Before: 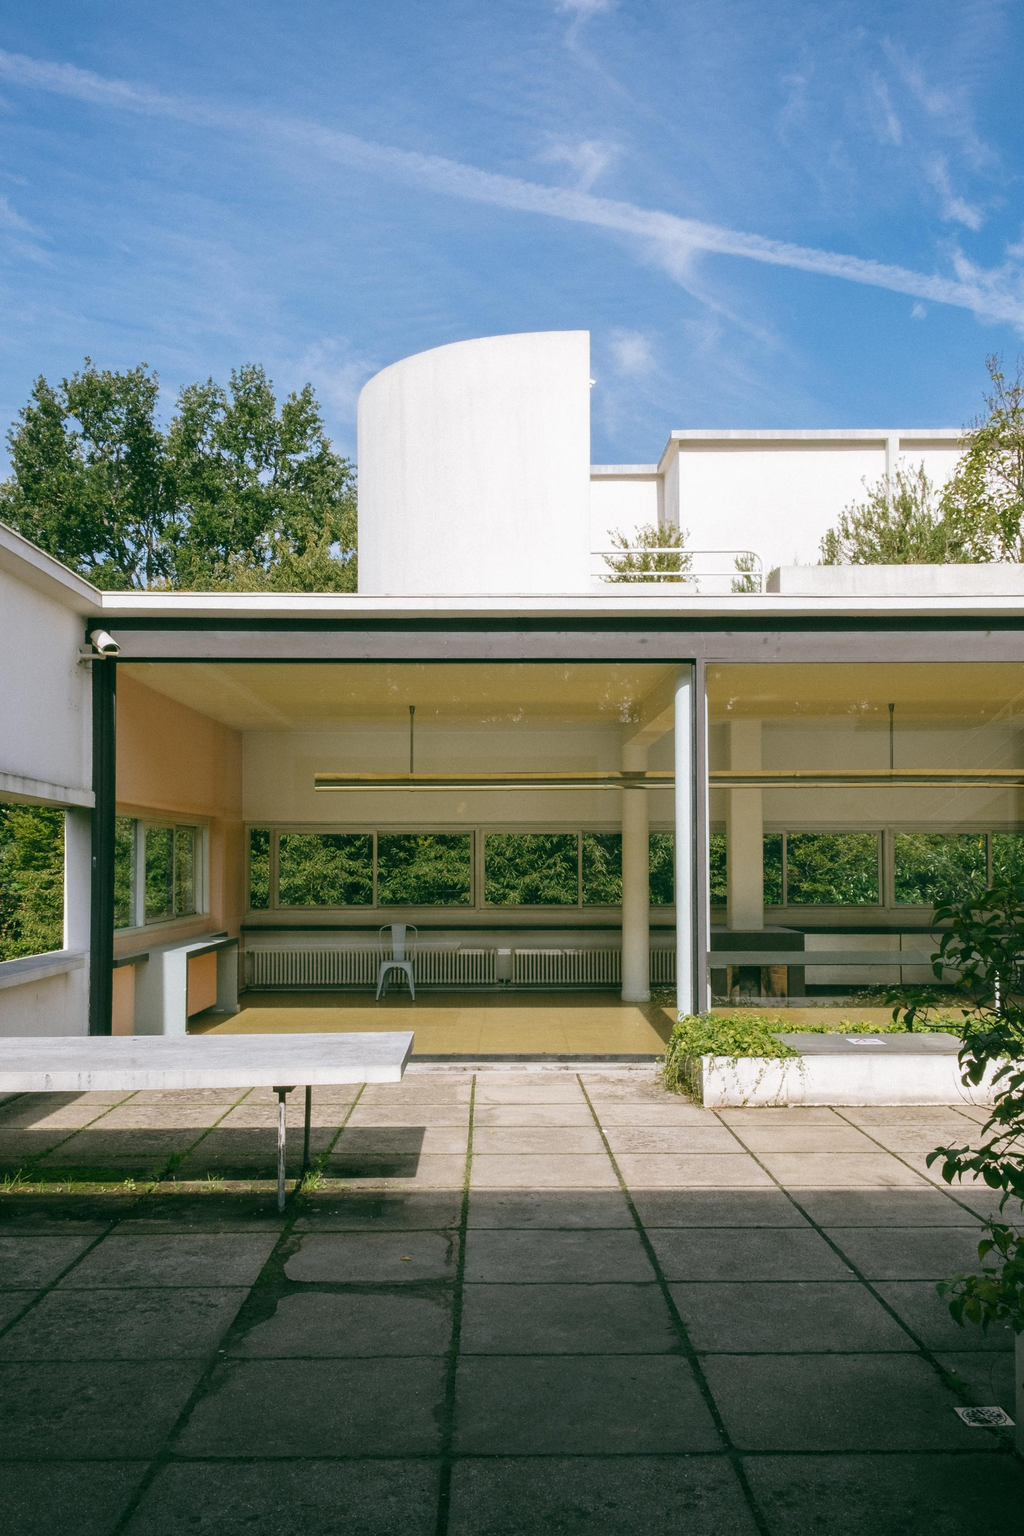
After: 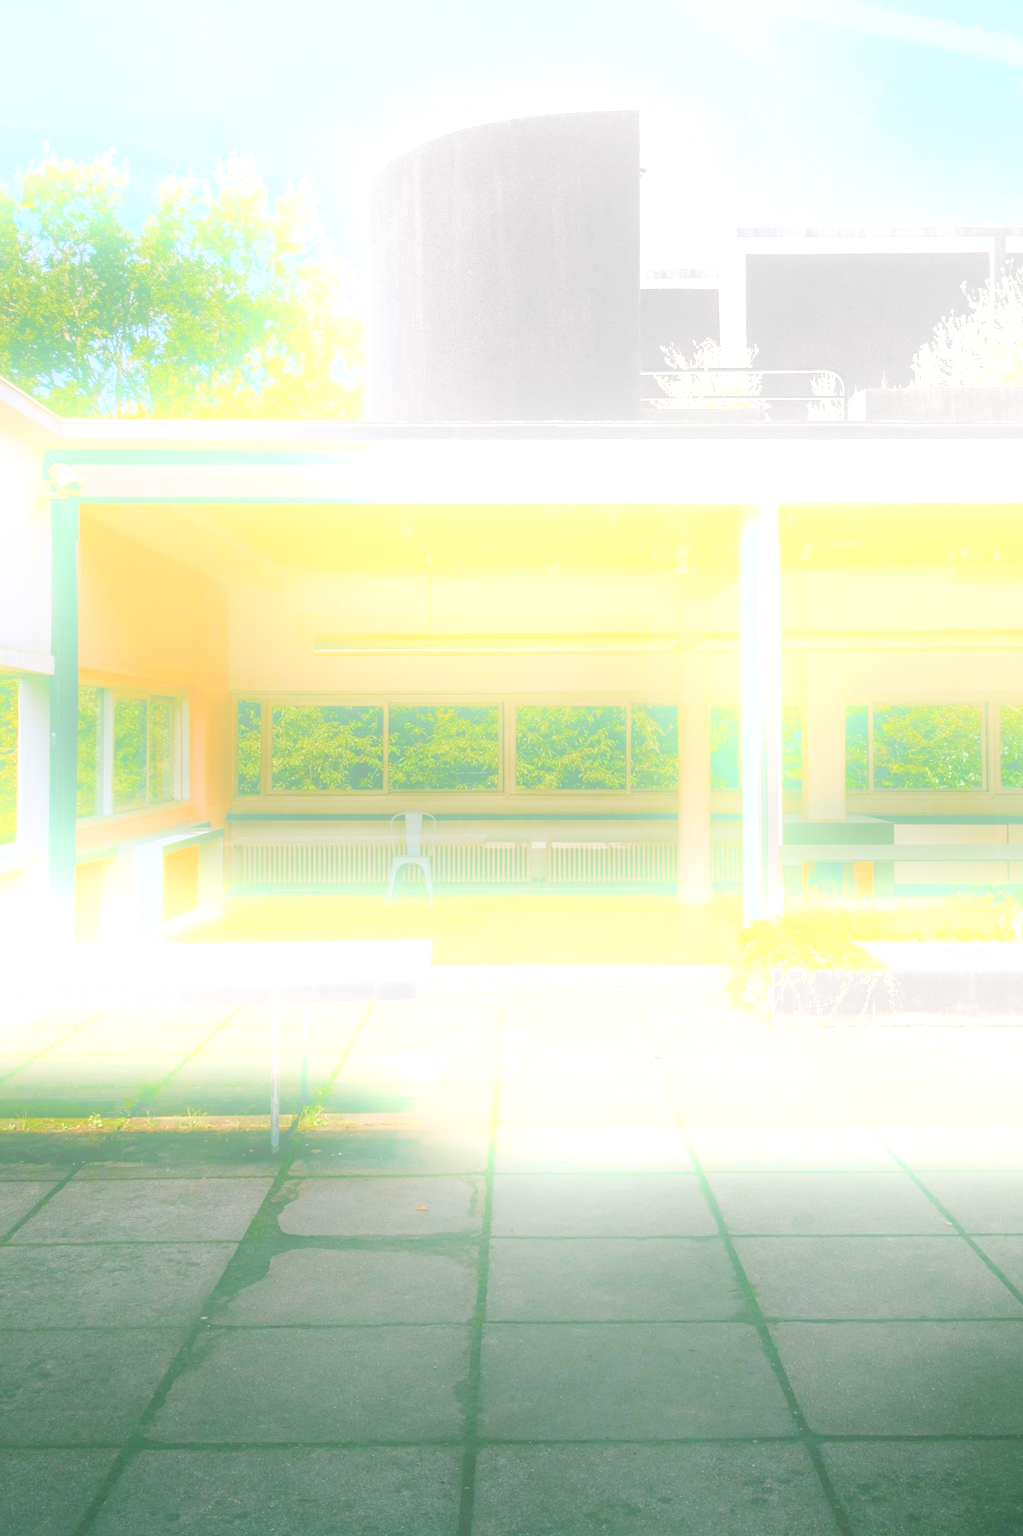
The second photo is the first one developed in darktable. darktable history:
bloom: size 25%, threshold 5%, strength 90%
crop and rotate: left 4.842%, top 15.51%, right 10.668%
color balance rgb: perceptual saturation grading › global saturation 25%, perceptual saturation grading › highlights -50%, perceptual saturation grading › shadows 30%, perceptual brilliance grading › global brilliance 12%, global vibrance 20%
